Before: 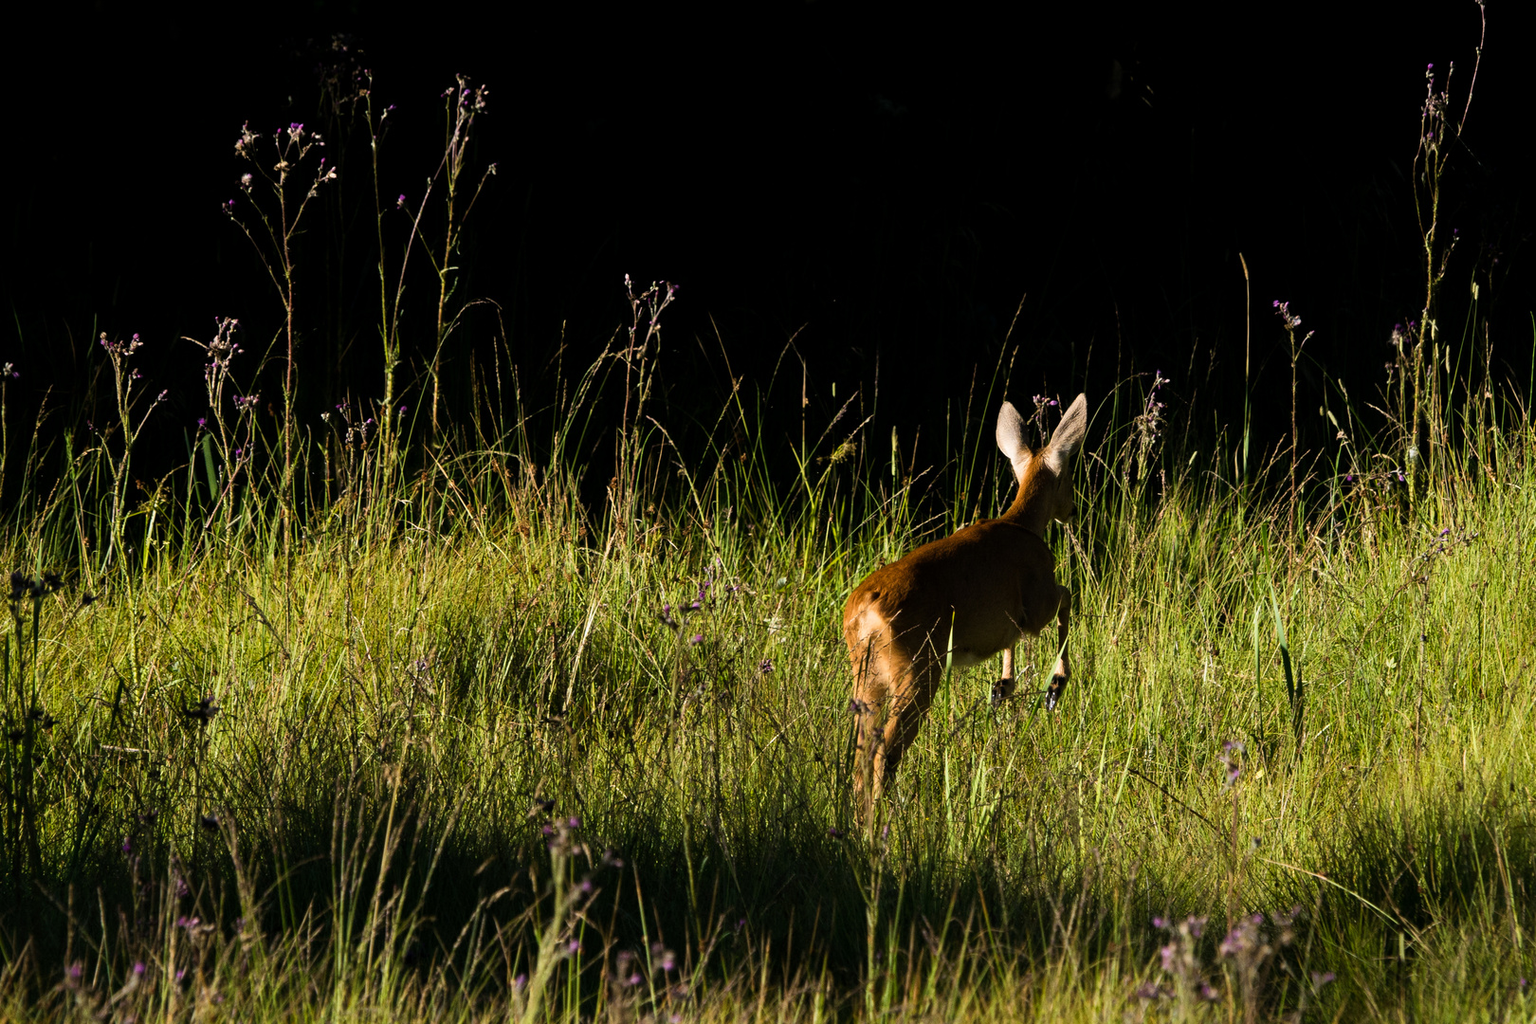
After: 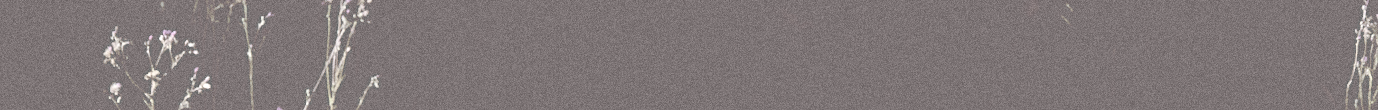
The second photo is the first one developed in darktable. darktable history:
contrast brightness saturation: contrast -0.32, brightness 0.75, saturation -0.78
crop and rotate: left 9.644%, top 9.491%, right 6.021%, bottom 80.509%
rotate and perspective: rotation 0.8°, automatic cropping off
color balance: lift [1, 1.015, 1.004, 0.985], gamma [1, 0.958, 0.971, 1.042], gain [1, 0.956, 0.977, 1.044]
exposure: exposure 0.7 EV, compensate highlight preservation false
grain: coarseness 9.61 ISO, strength 35.62%
sharpen: on, module defaults
